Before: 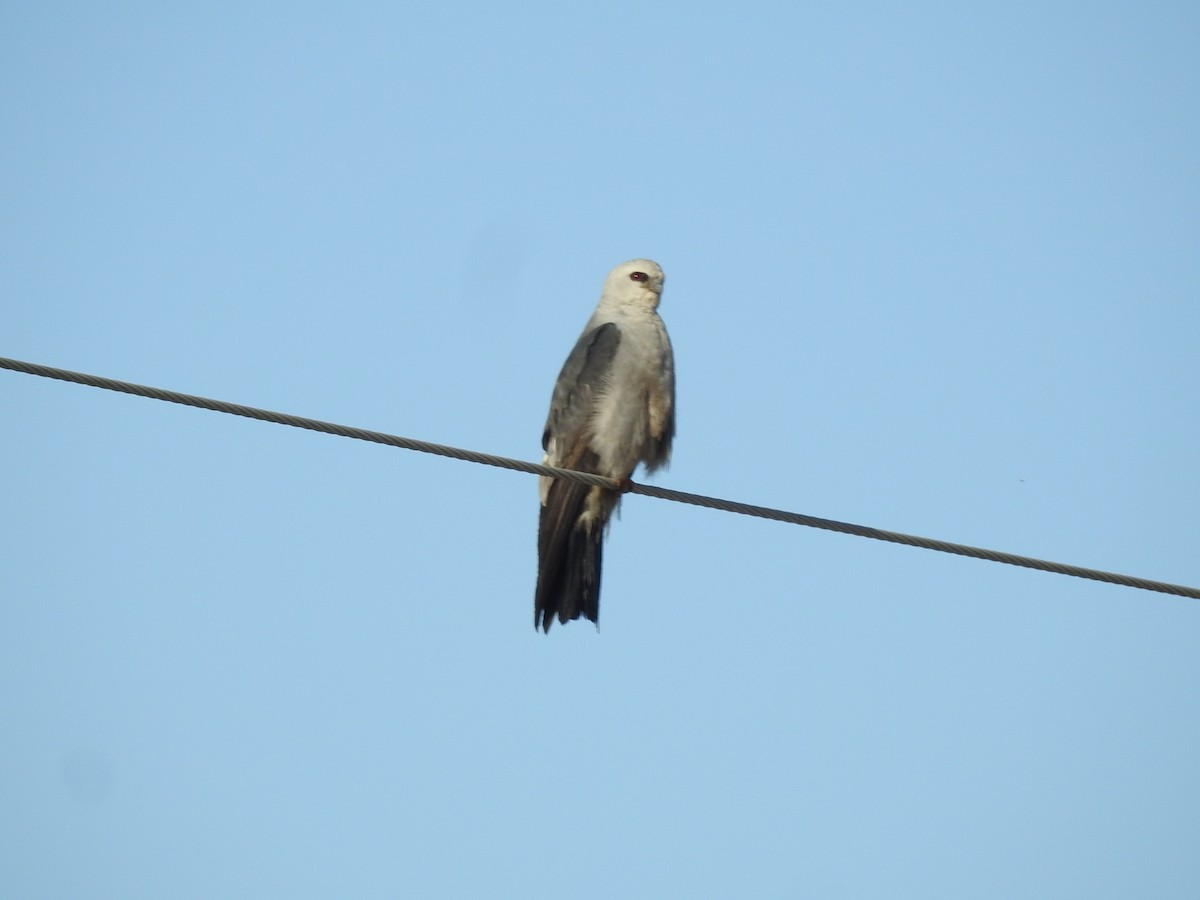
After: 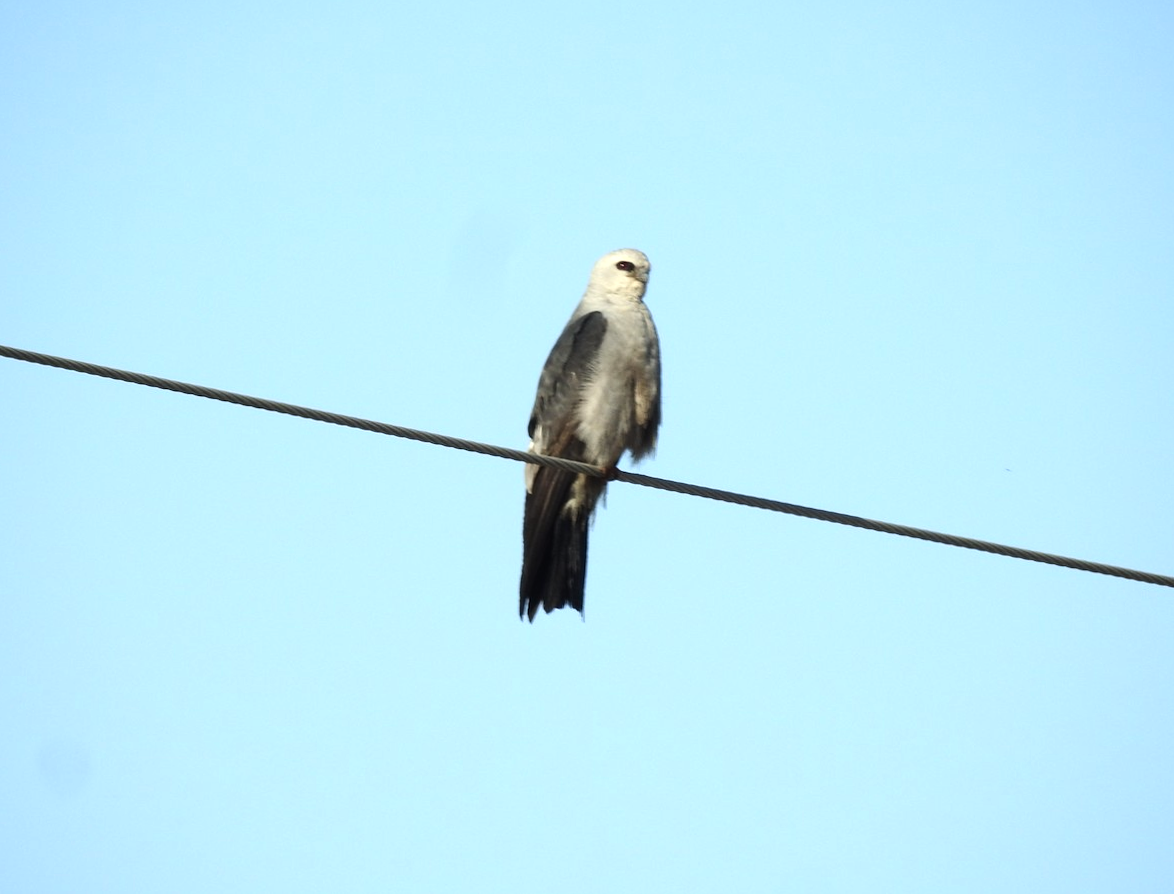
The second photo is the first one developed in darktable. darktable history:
tone equalizer: -8 EV -0.75 EV, -7 EV -0.7 EV, -6 EV -0.6 EV, -5 EV -0.4 EV, -3 EV 0.4 EV, -2 EV 0.6 EV, -1 EV 0.7 EV, +0 EV 0.75 EV, edges refinement/feathering 500, mask exposure compensation -1.57 EV, preserve details no
rotate and perspective: rotation 0.226°, lens shift (vertical) -0.042, crop left 0.023, crop right 0.982, crop top 0.006, crop bottom 0.994
